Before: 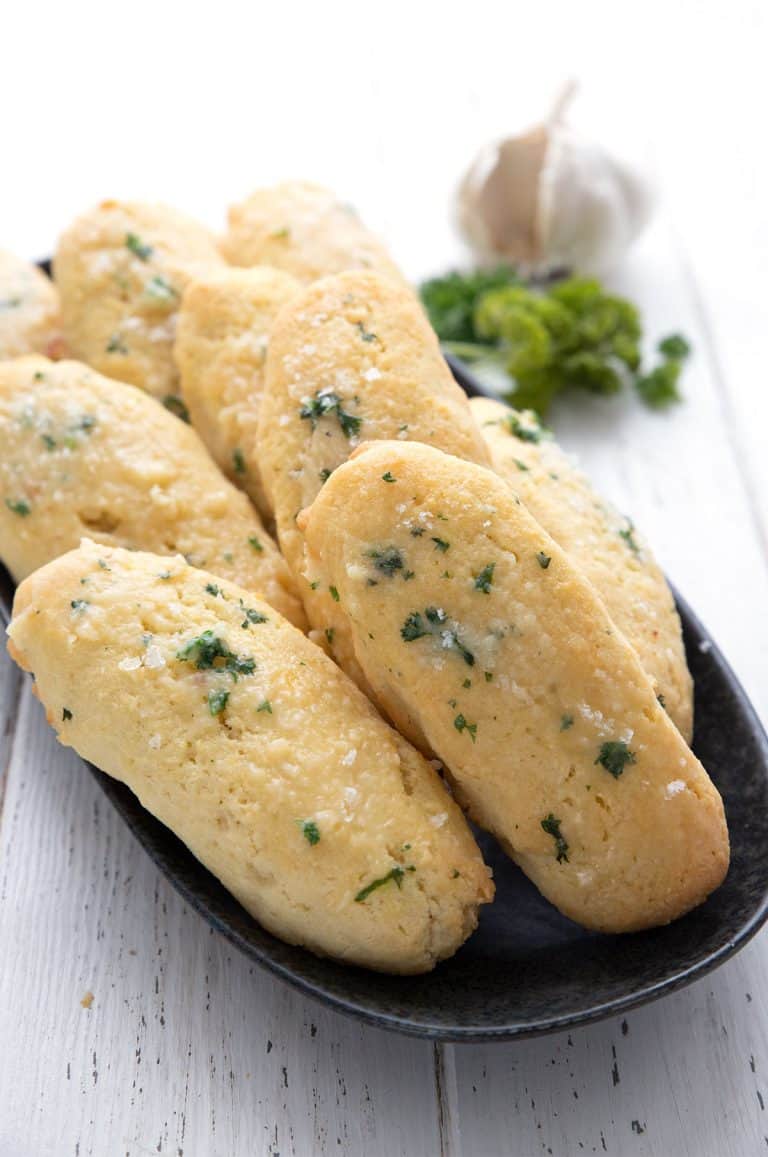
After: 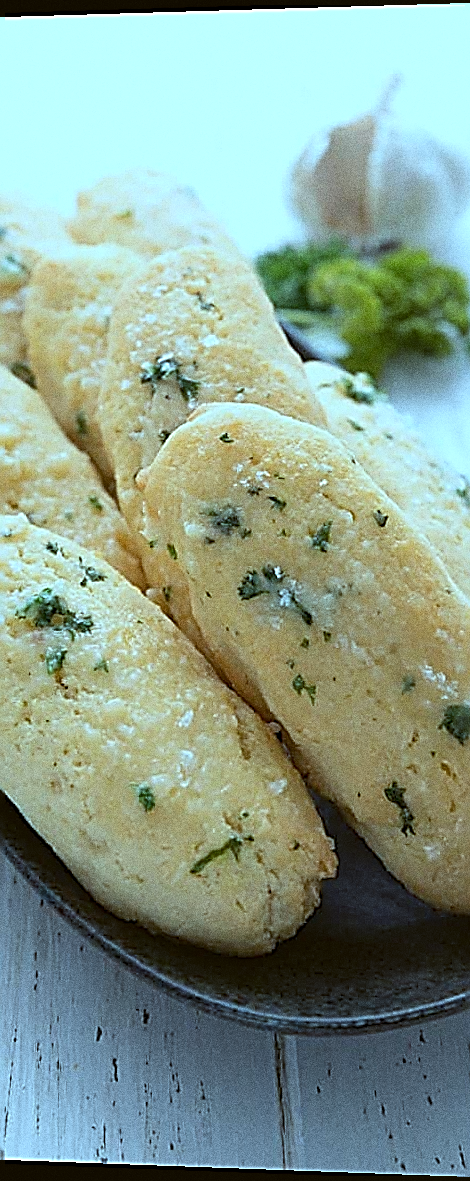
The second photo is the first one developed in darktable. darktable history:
sharpen: amount 2
color correction: highlights a* -10.04, highlights b* -10.37
grain: coarseness 0.09 ISO, strength 40%
crop and rotate: left 22.516%, right 21.234%
white balance: red 0.924, blue 1.095
color balance: lift [1.004, 1.002, 1.002, 0.998], gamma [1, 1.007, 1.002, 0.993], gain [1, 0.977, 1.013, 1.023], contrast -3.64%
rotate and perspective: rotation 0.128°, lens shift (vertical) -0.181, lens shift (horizontal) -0.044, shear 0.001, automatic cropping off
